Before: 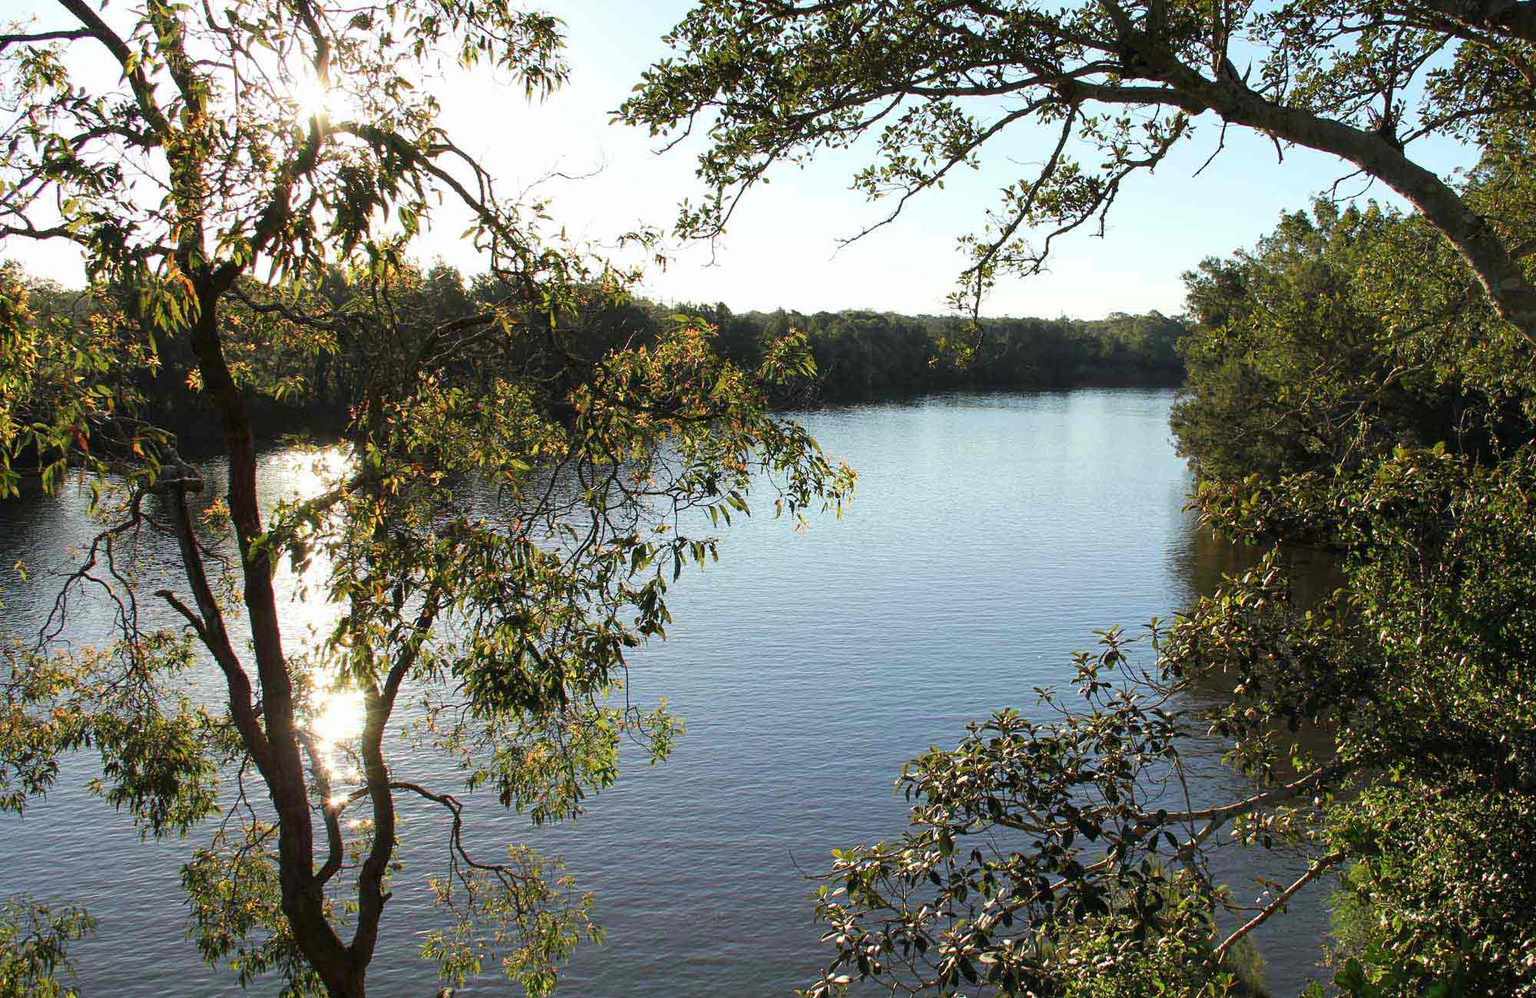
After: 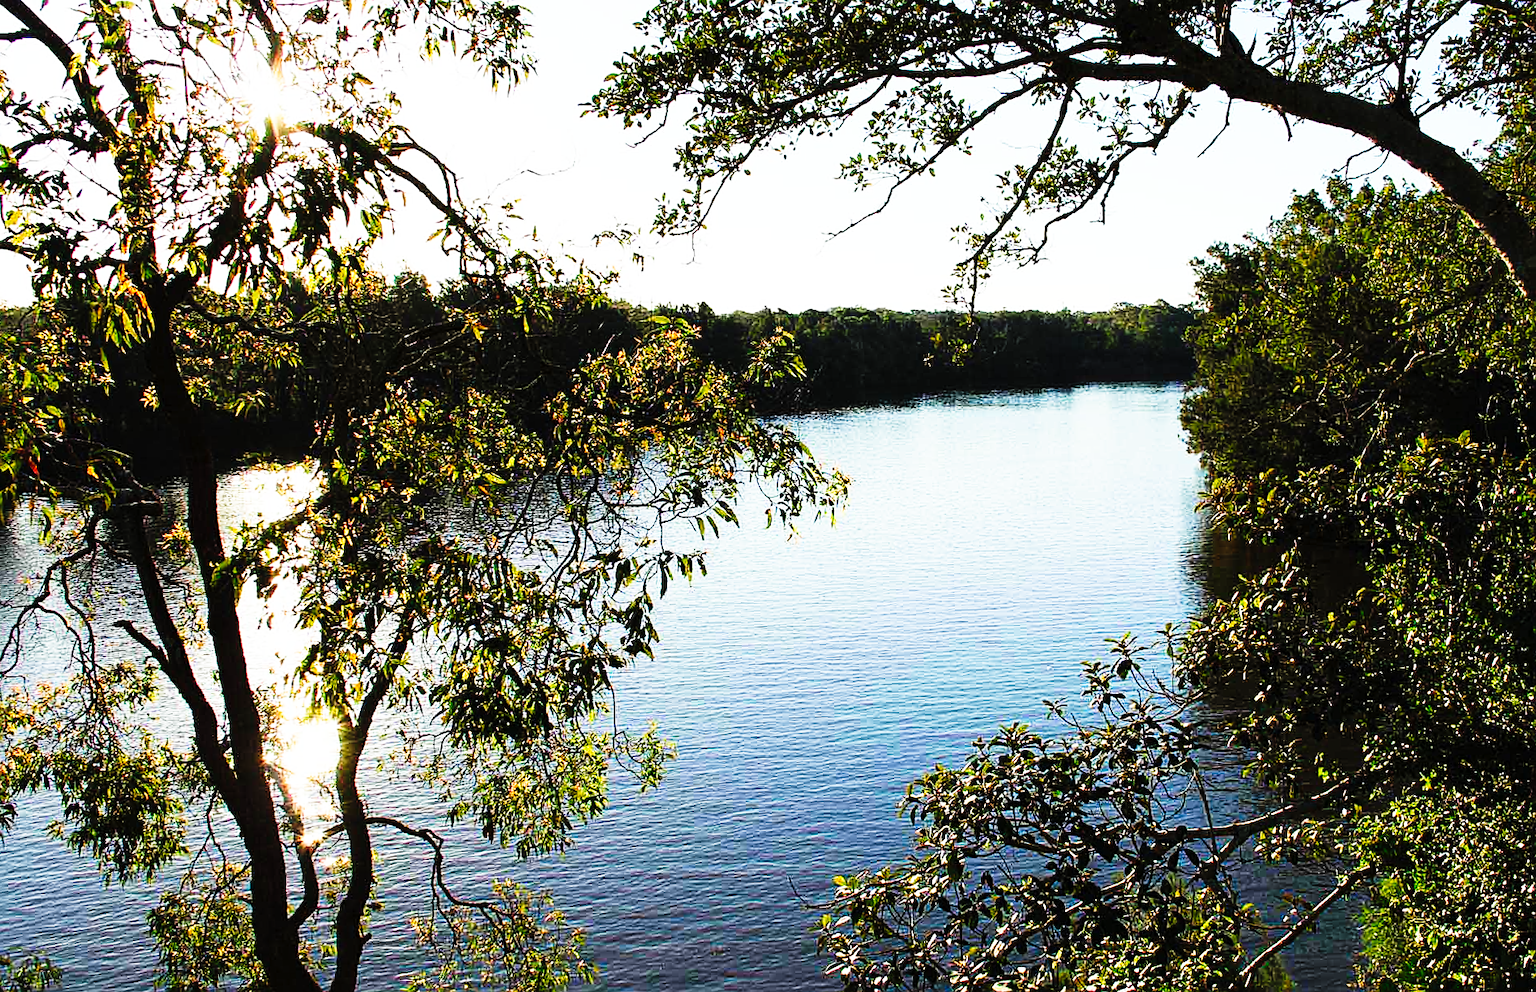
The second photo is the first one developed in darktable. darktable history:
rotate and perspective: rotation -1.42°, crop left 0.016, crop right 0.984, crop top 0.035, crop bottom 0.965
crop and rotate: left 2.536%, right 1.107%, bottom 2.246%
tone curve: curves: ch0 [(0, 0) (0.003, 0.002) (0.011, 0.005) (0.025, 0.011) (0.044, 0.017) (0.069, 0.021) (0.1, 0.027) (0.136, 0.035) (0.177, 0.05) (0.224, 0.076) (0.277, 0.126) (0.335, 0.212) (0.399, 0.333) (0.468, 0.473) (0.543, 0.627) (0.623, 0.784) (0.709, 0.9) (0.801, 0.963) (0.898, 0.988) (1, 1)], preserve colors none
sharpen: on, module defaults
